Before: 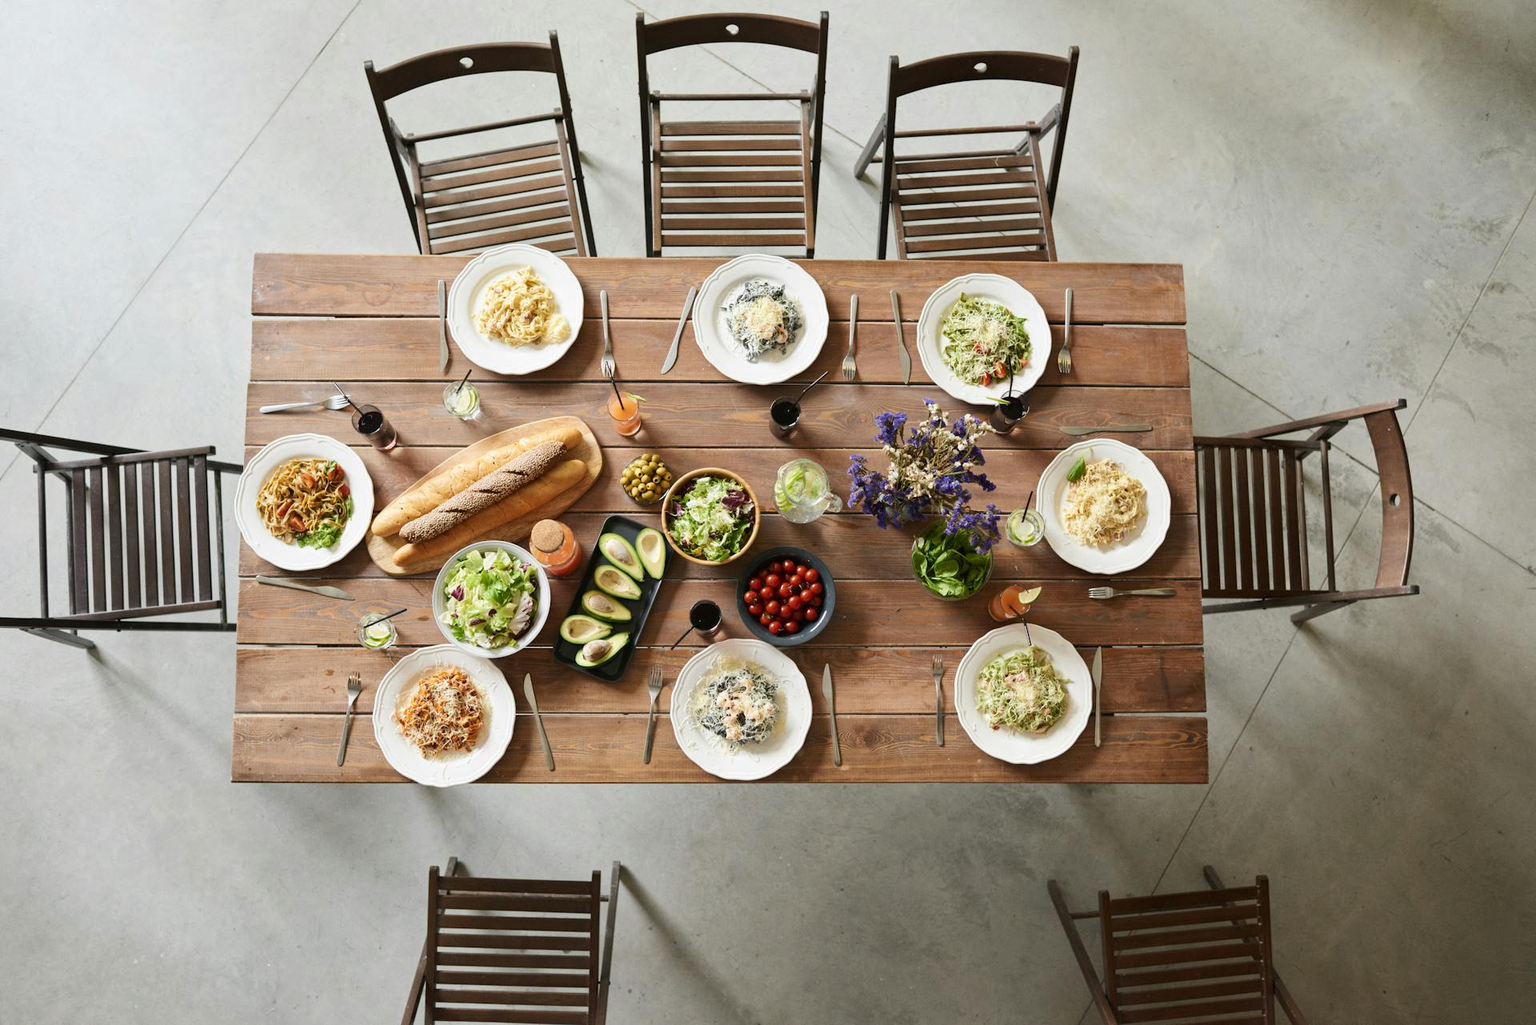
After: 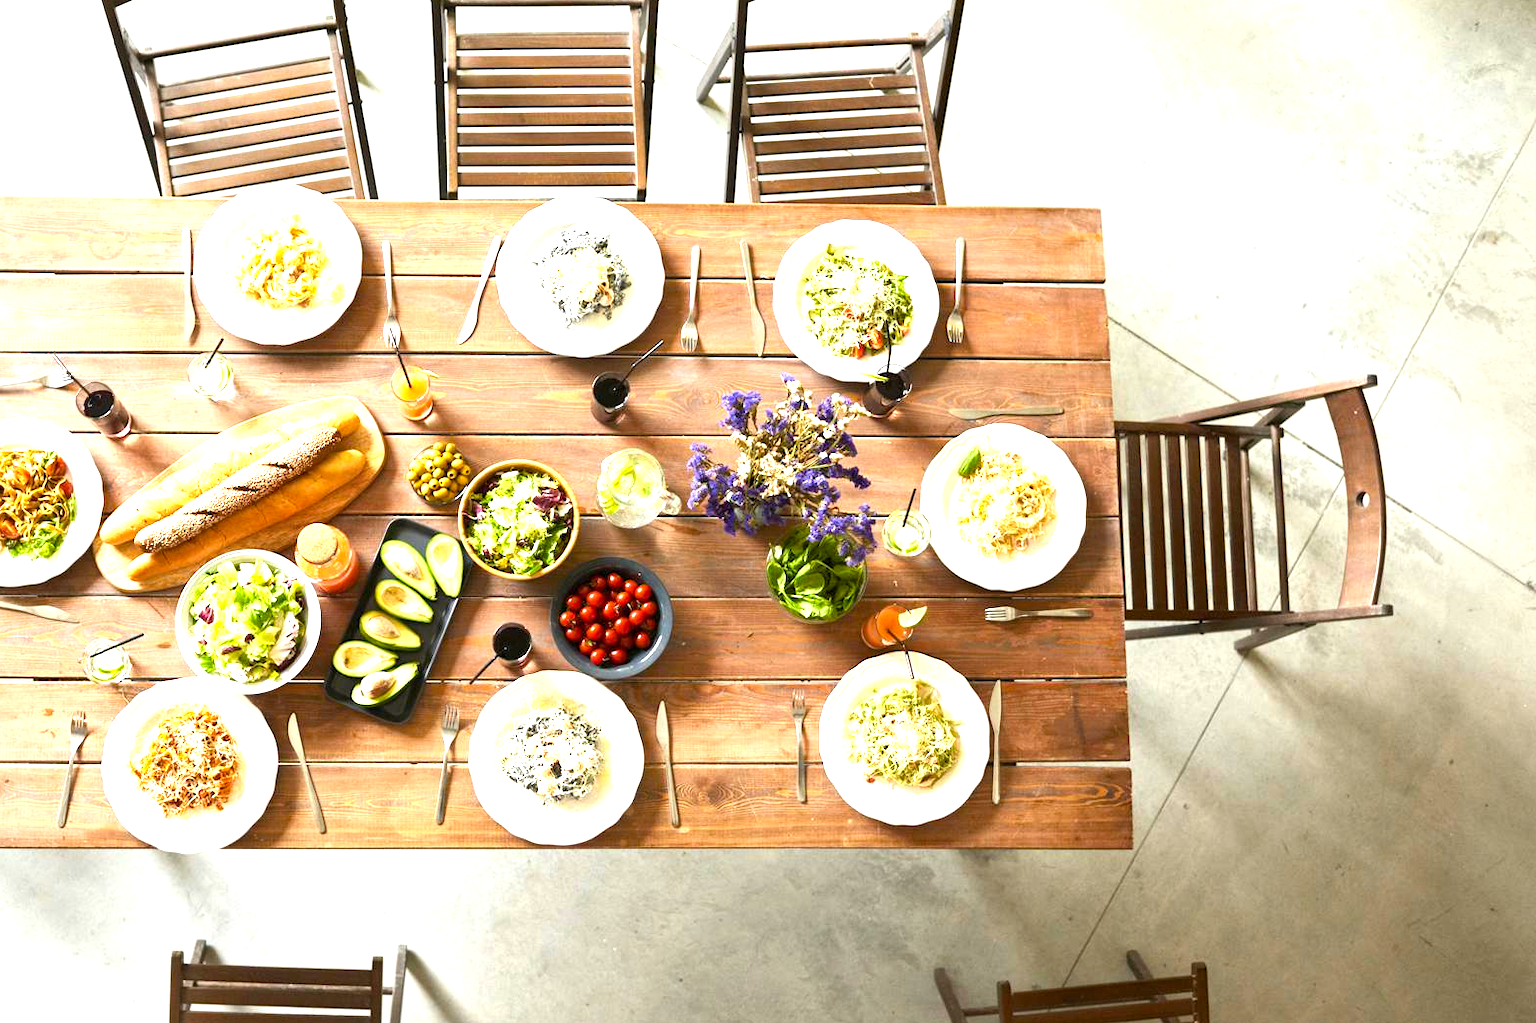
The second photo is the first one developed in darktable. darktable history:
color balance rgb: power › chroma 0.306%, power › hue 24.88°, global offset › luminance -0.271%, global offset › hue 262.81°, perceptual saturation grading › global saturation 19.459%
exposure: black level correction 0, exposure 1.461 EV, compensate highlight preservation false
crop: left 18.916%, top 9.366%, right 0%, bottom 9.676%
